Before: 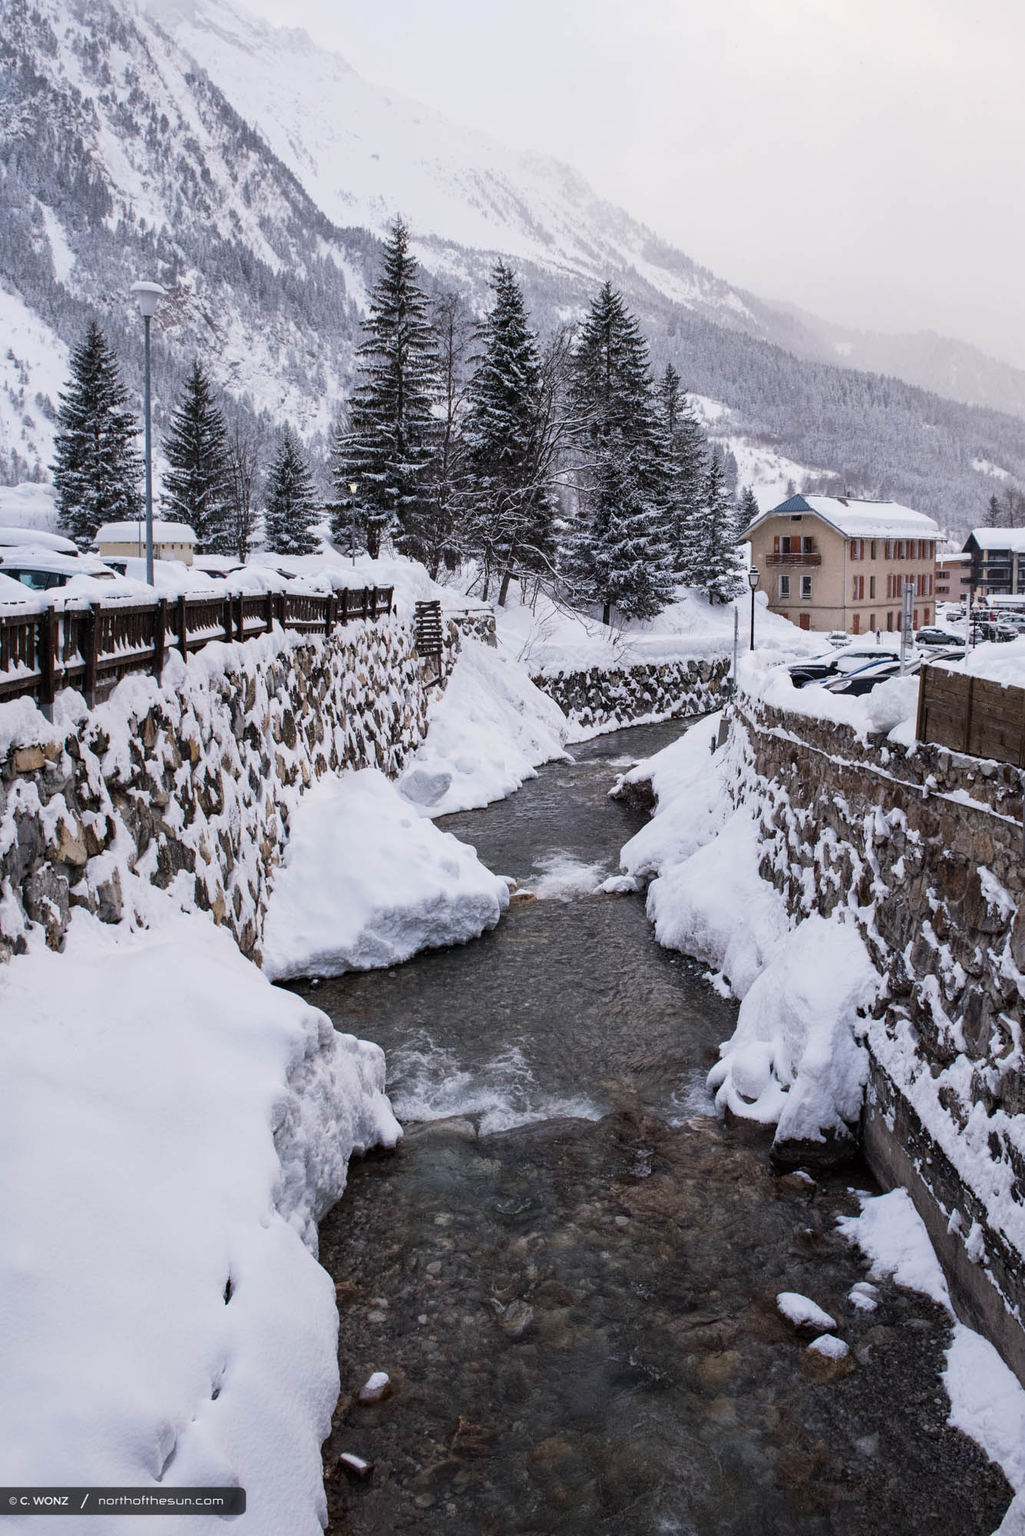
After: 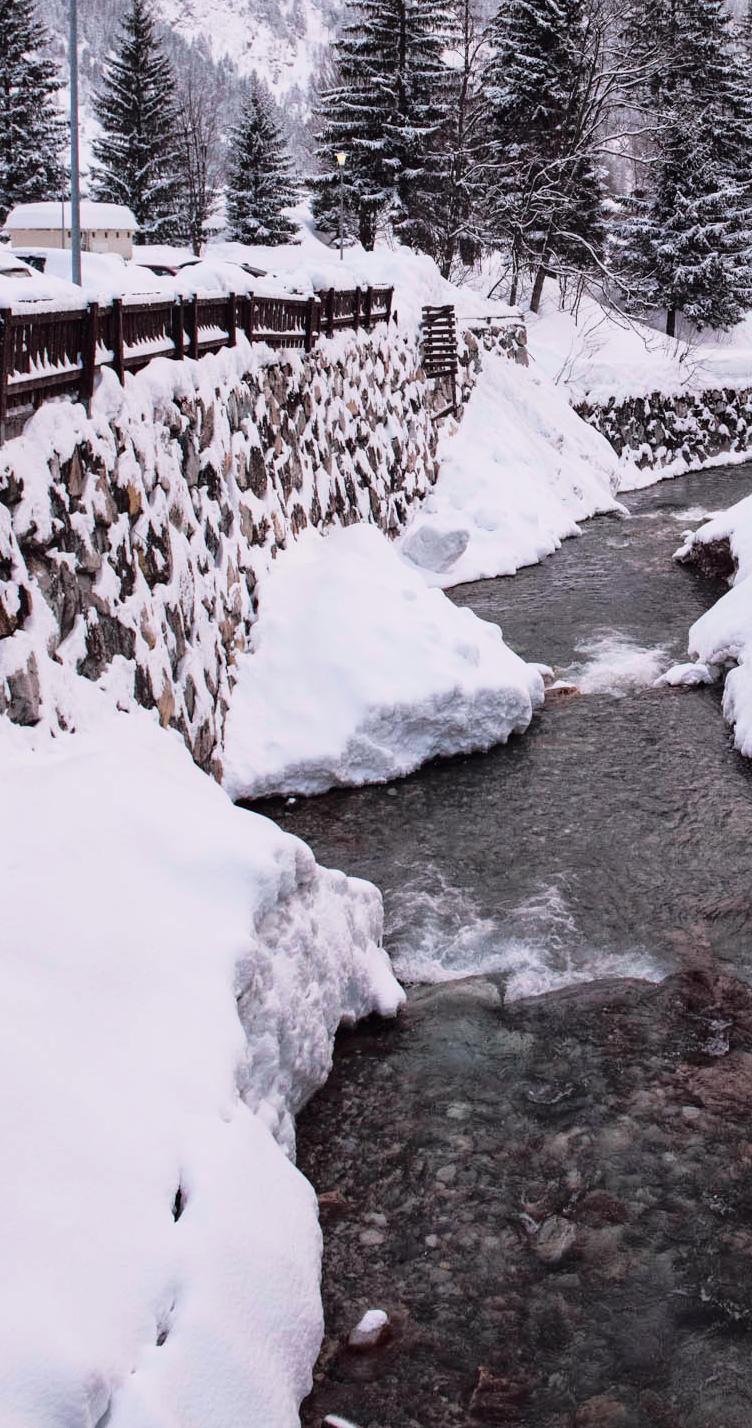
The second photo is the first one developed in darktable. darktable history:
tone curve: curves: ch0 [(0, 0.009) (0.105, 0.08) (0.195, 0.18) (0.283, 0.316) (0.384, 0.434) (0.485, 0.531) (0.638, 0.69) (0.81, 0.872) (1, 0.977)]; ch1 [(0, 0) (0.161, 0.092) (0.35, 0.33) (0.379, 0.401) (0.456, 0.469) (0.498, 0.502) (0.52, 0.536) (0.586, 0.617) (0.635, 0.655) (1, 1)]; ch2 [(0, 0) (0.371, 0.362) (0.437, 0.437) (0.483, 0.484) (0.53, 0.515) (0.56, 0.571) (0.622, 0.606) (1, 1)], color space Lab, independent channels, preserve colors none
crop: left 8.966%, top 23.852%, right 34.699%, bottom 4.703%
